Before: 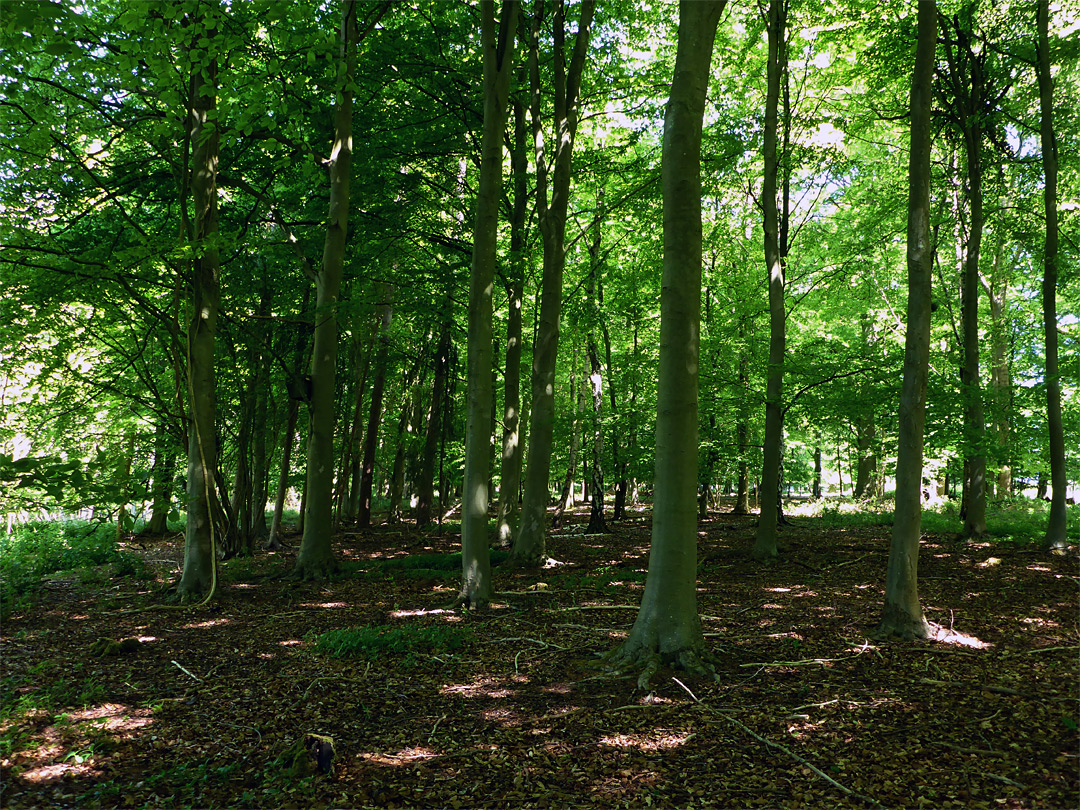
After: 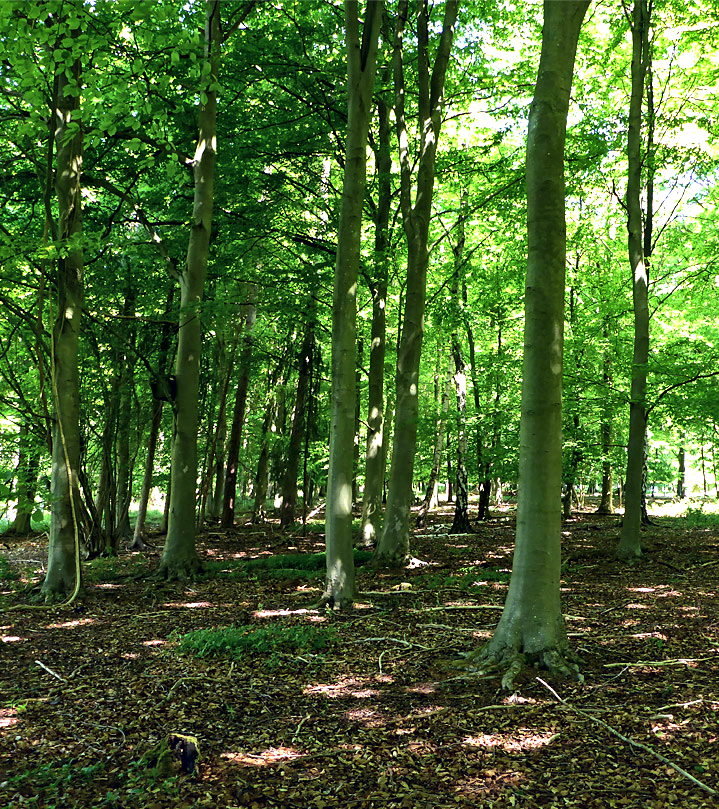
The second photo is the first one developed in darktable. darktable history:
exposure: black level correction 0, exposure 1.173 EV, compensate exposure bias true, compensate highlight preservation false
crop and rotate: left 12.673%, right 20.66%
local contrast: mode bilateral grid, contrast 25, coarseness 60, detail 151%, midtone range 0.2
